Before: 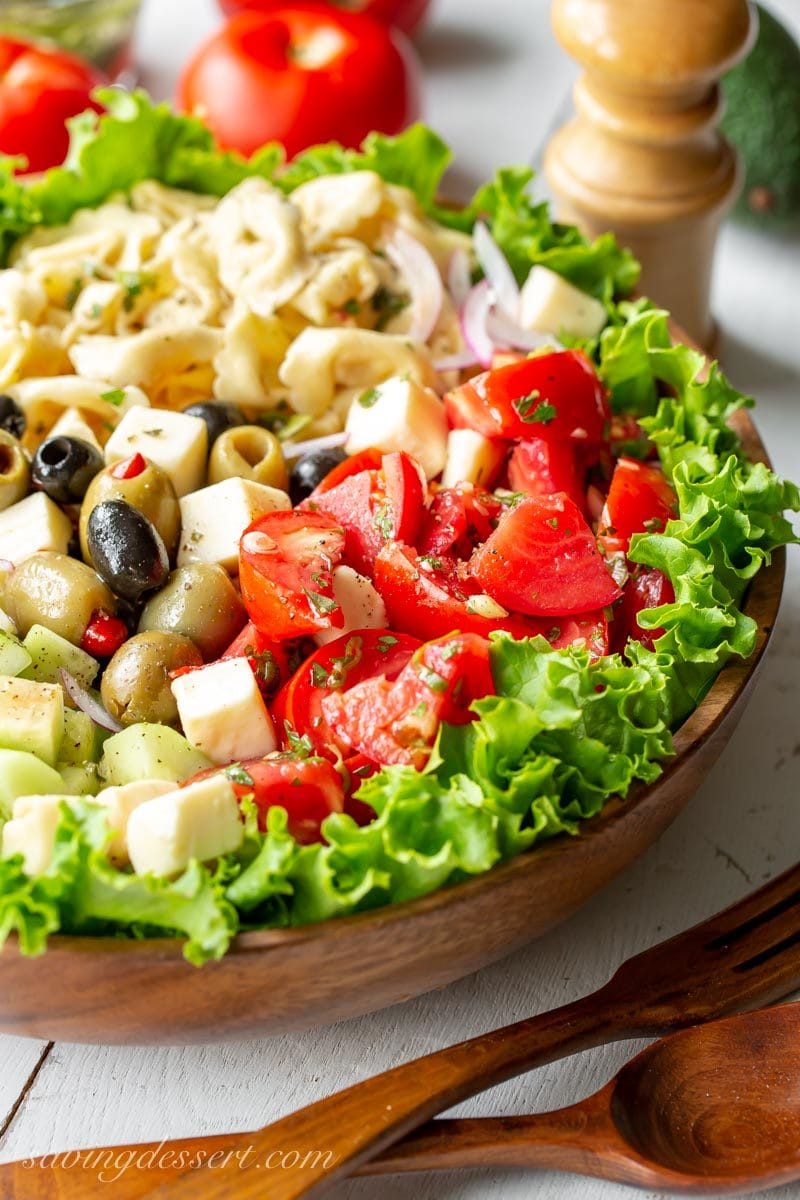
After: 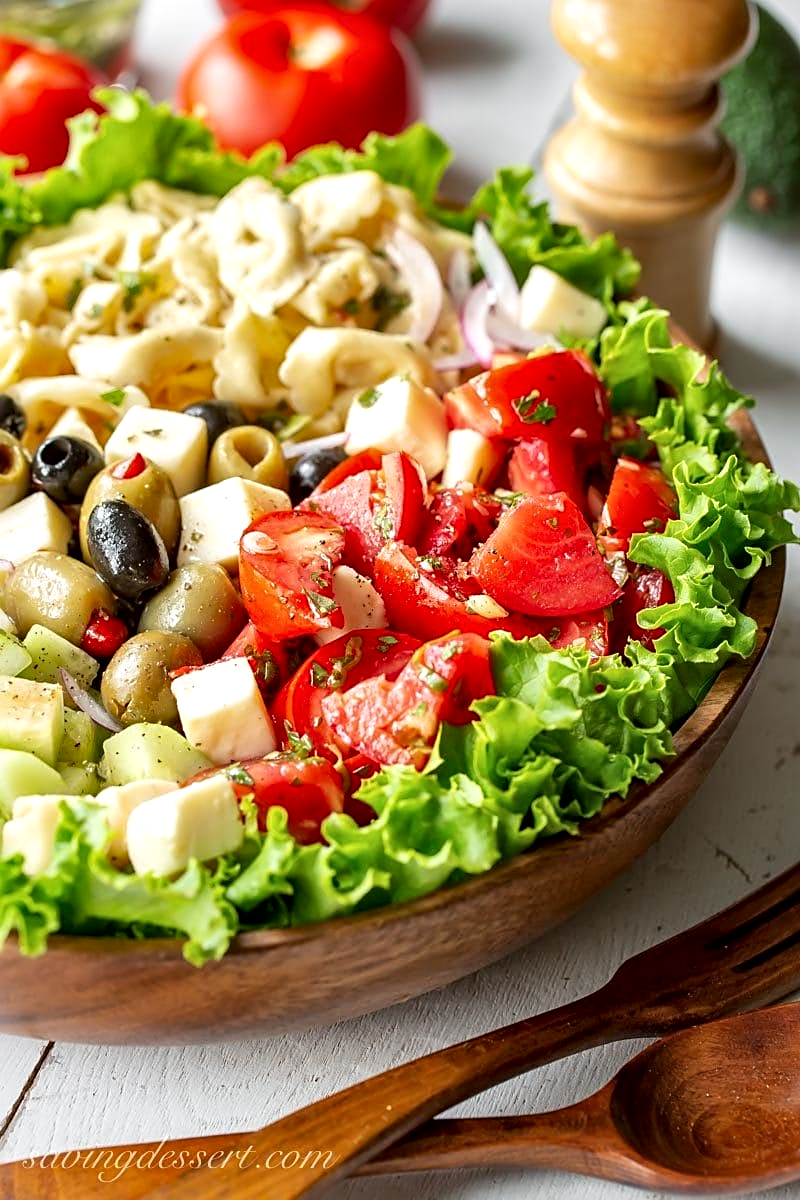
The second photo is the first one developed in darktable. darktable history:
local contrast: mode bilateral grid, contrast 20, coarseness 51, detail 150%, midtone range 0.2
sharpen: amount 0.49
